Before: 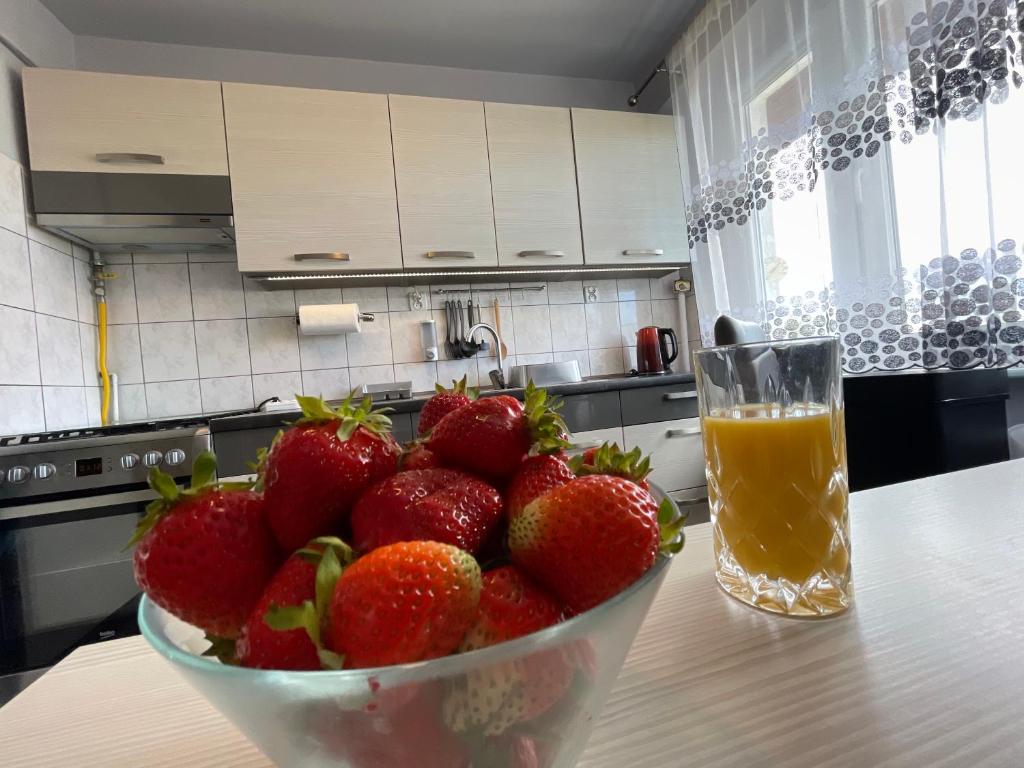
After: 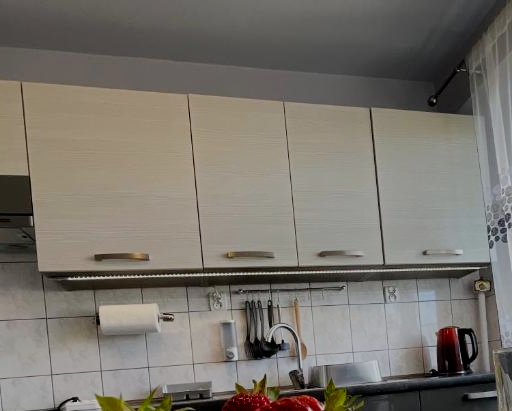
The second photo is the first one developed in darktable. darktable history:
filmic rgb: middle gray luminance 29%, black relative exposure -10.3 EV, white relative exposure 5.5 EV, threshold 6 EV, target black luminance 0%, hardness 3.95, latitude 2.04%, contrast 1.132, highlights saturation mix 5%, shadows ↔ highlights balance 15.11%, add noise in highlights 0, preserve chrominance no, color science v3 (2019), use custom middle-gray values true, iterations of high-quality reconstruction 0, contrast in highlights soft, enable highlight reconstruction true
crop: left 19.556%, right 30.401%, bottom 46.458%
